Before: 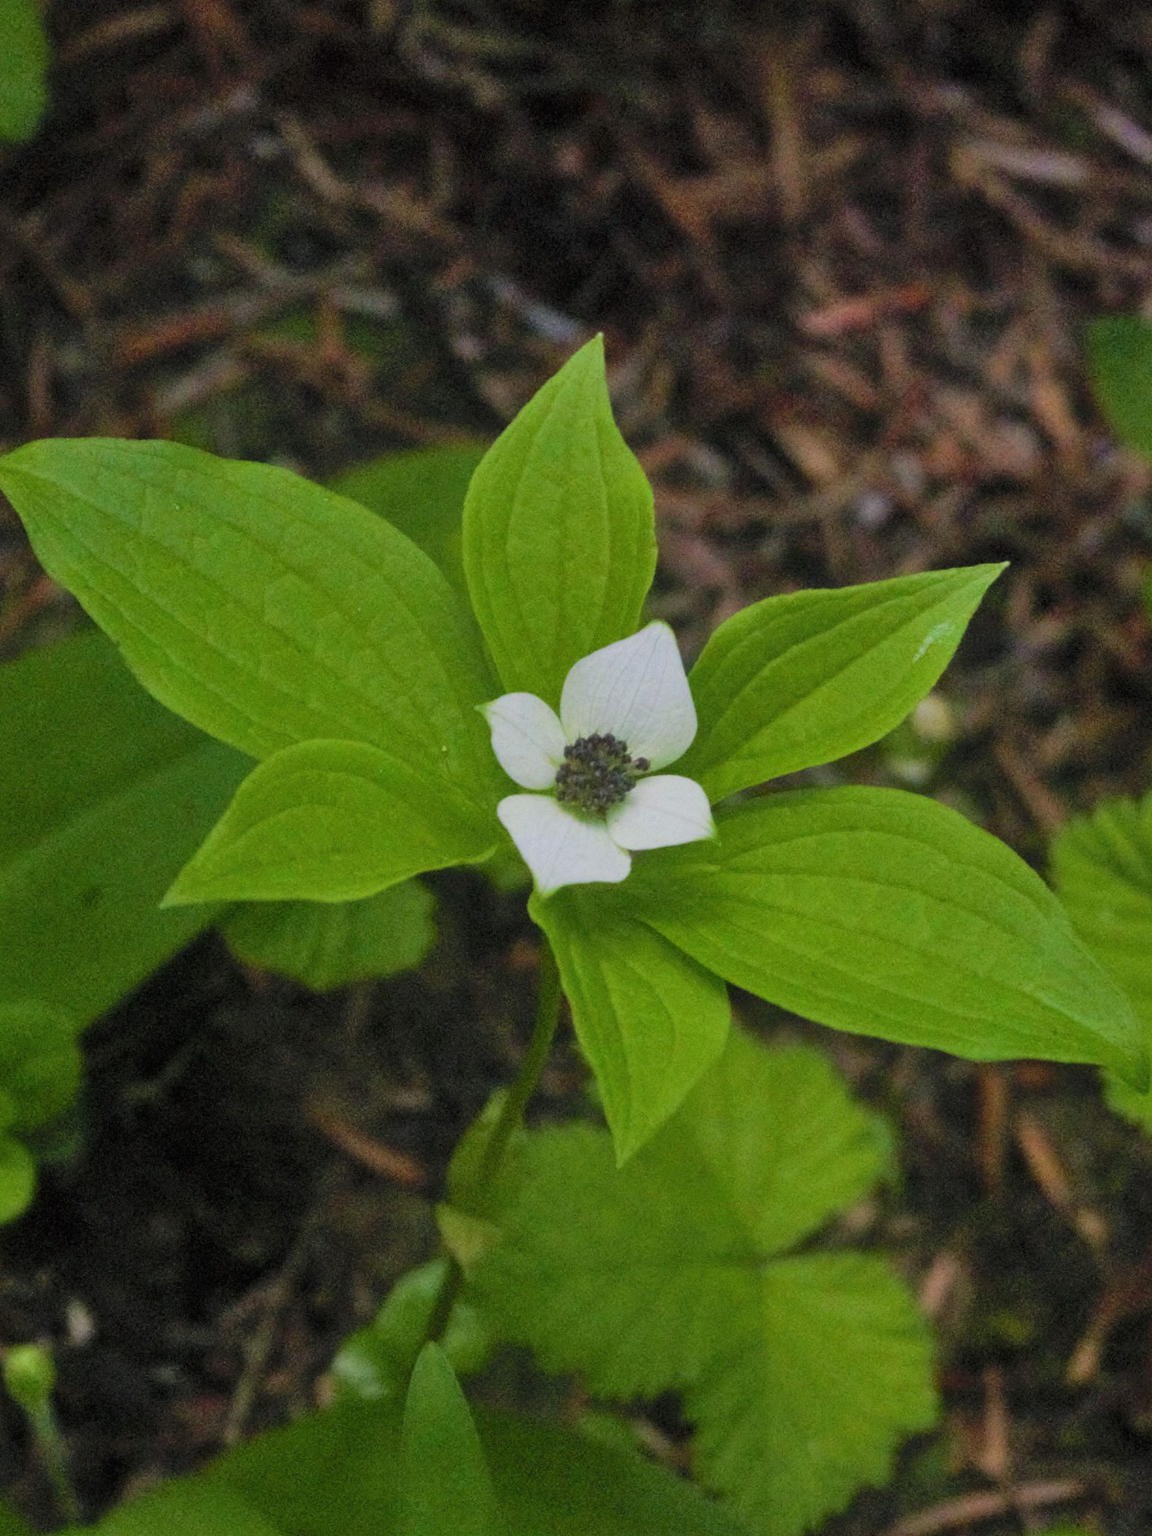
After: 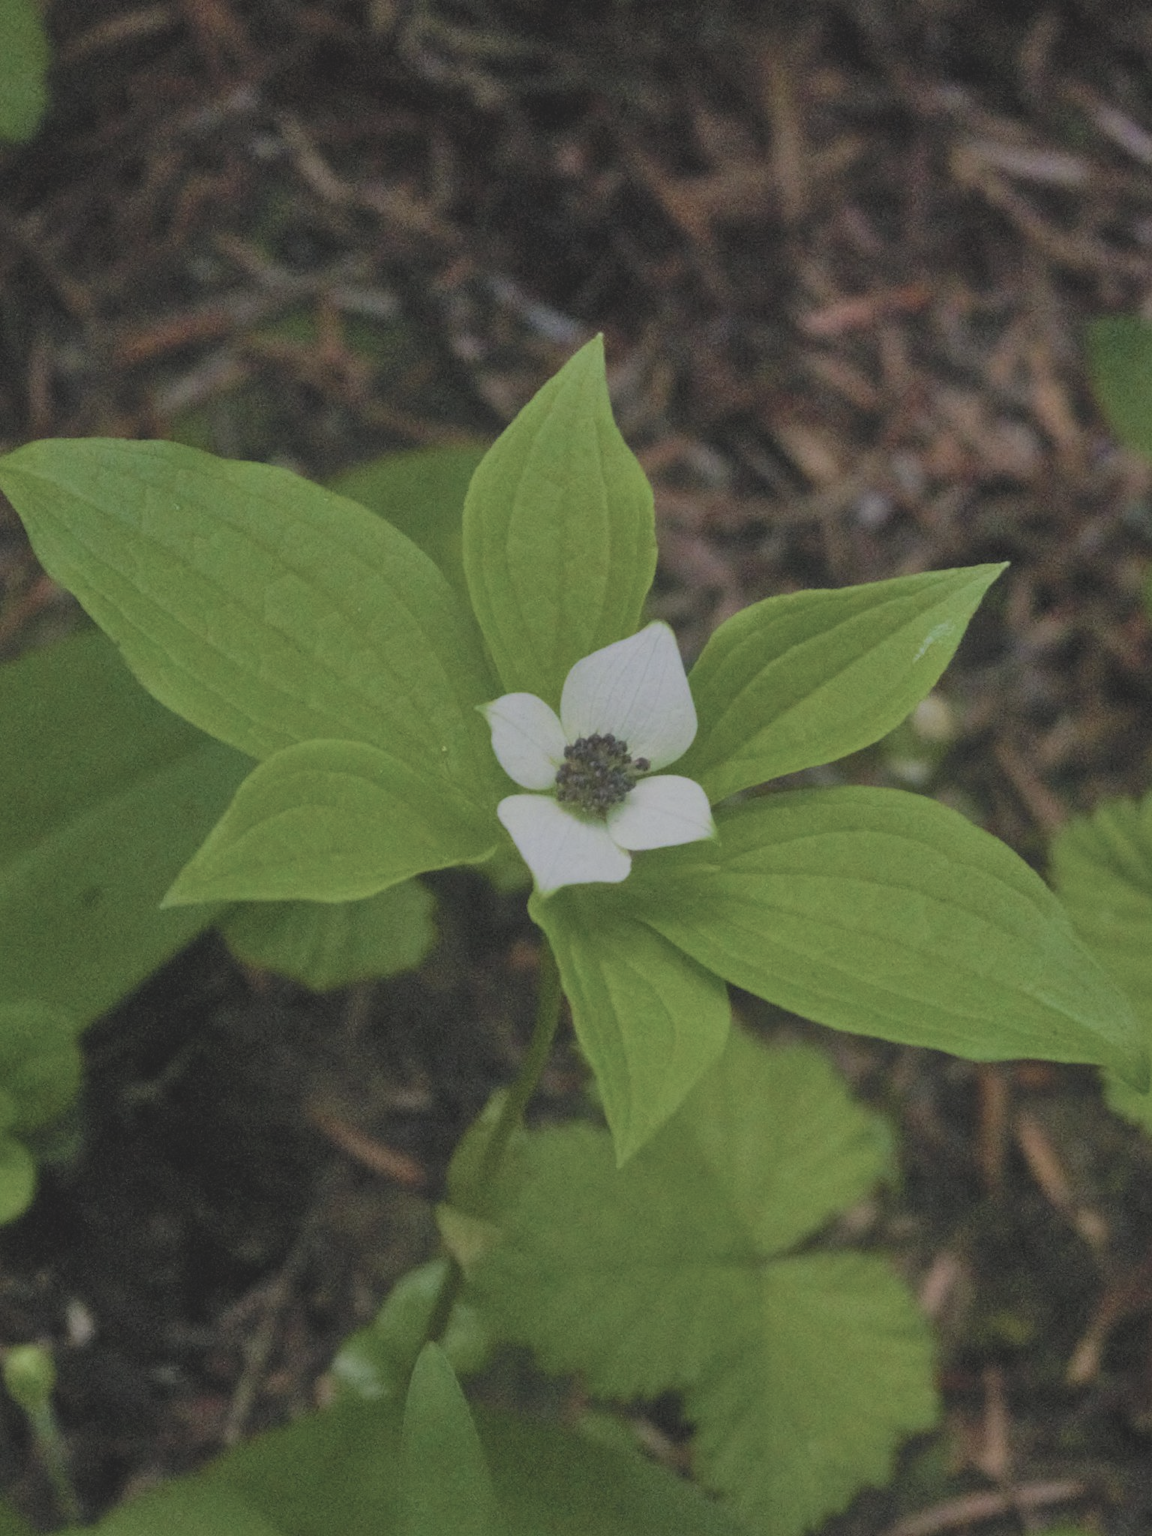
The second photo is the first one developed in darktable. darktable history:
contrast brightness saturation: contrast -0.267, saturation -0.43
